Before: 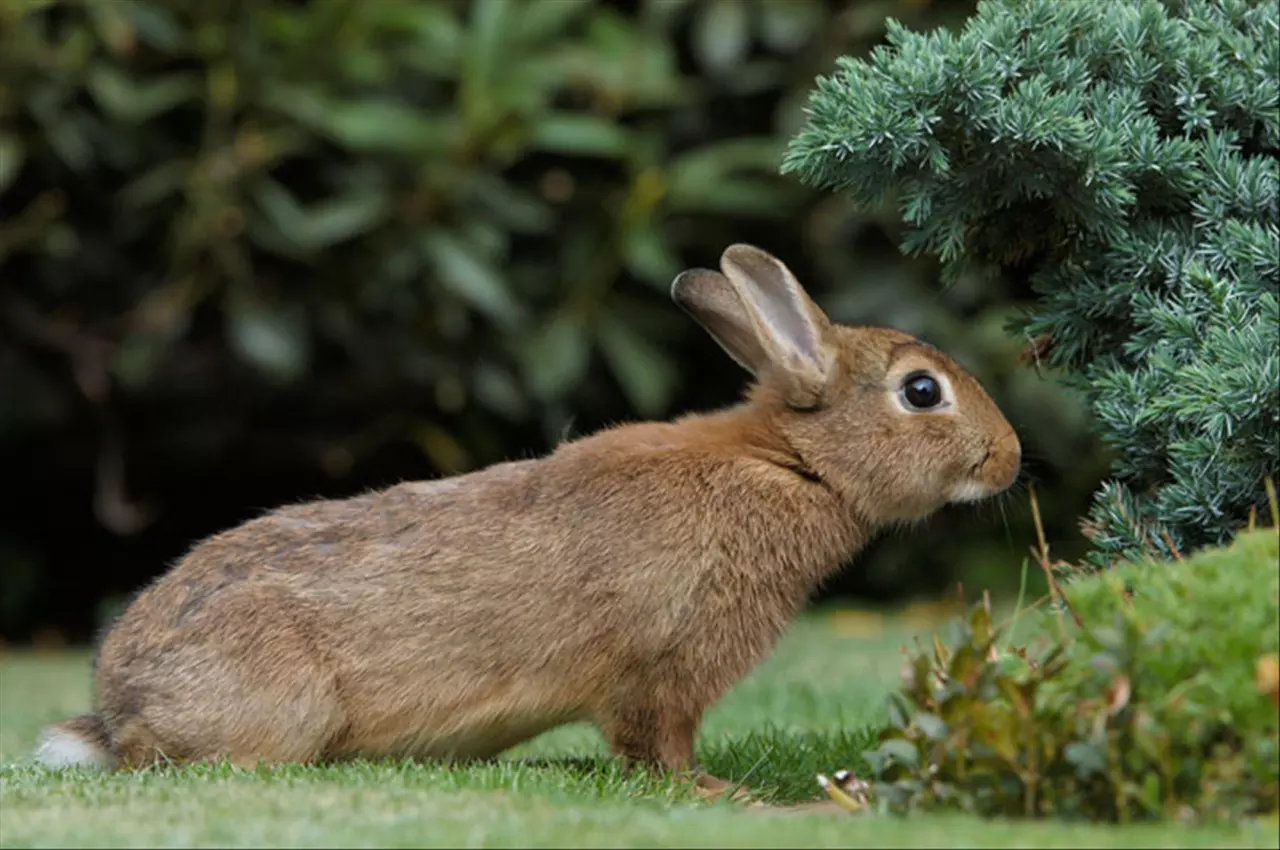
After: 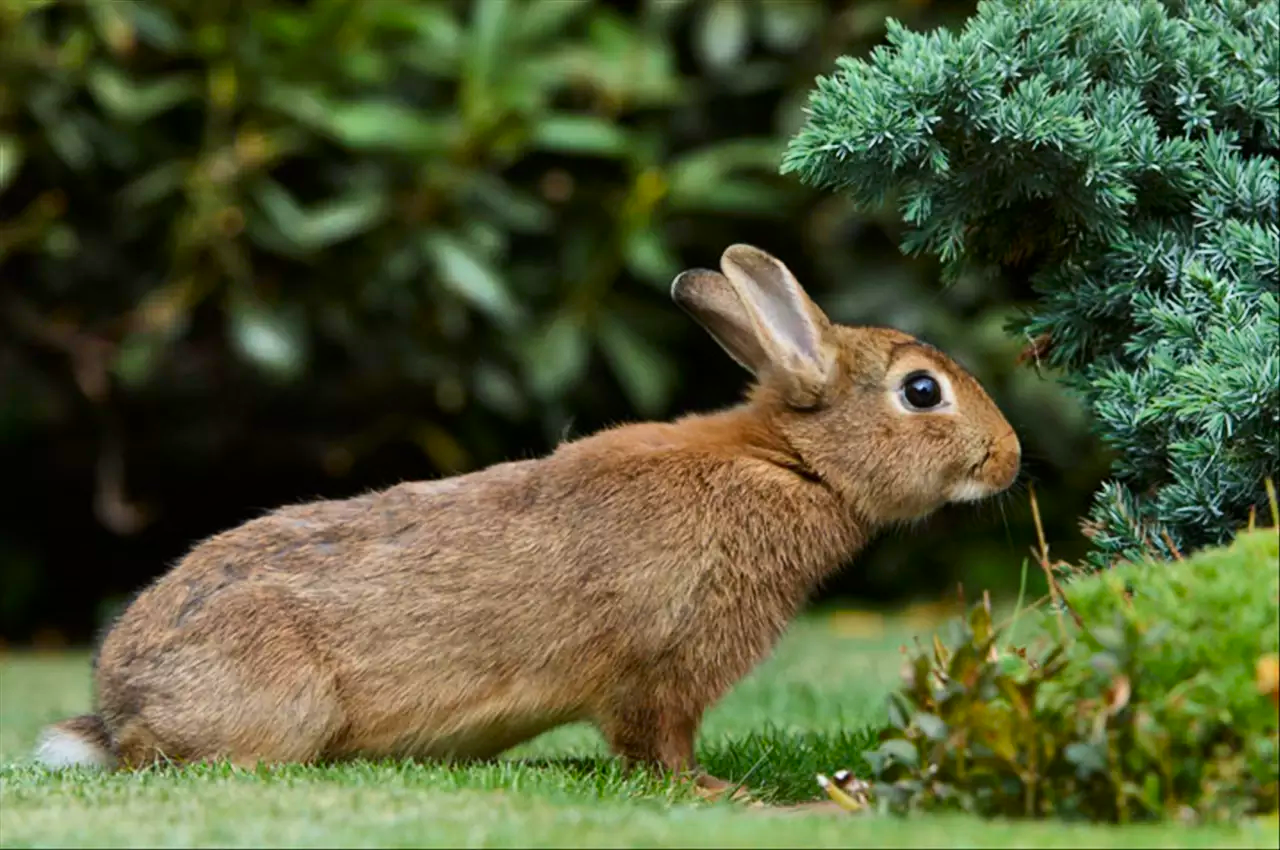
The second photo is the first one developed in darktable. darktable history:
shadows and highlights: low approximation 0.01, soften with gaussian
contrast brightness saturation: contrast 0.182, saturation 0.301
